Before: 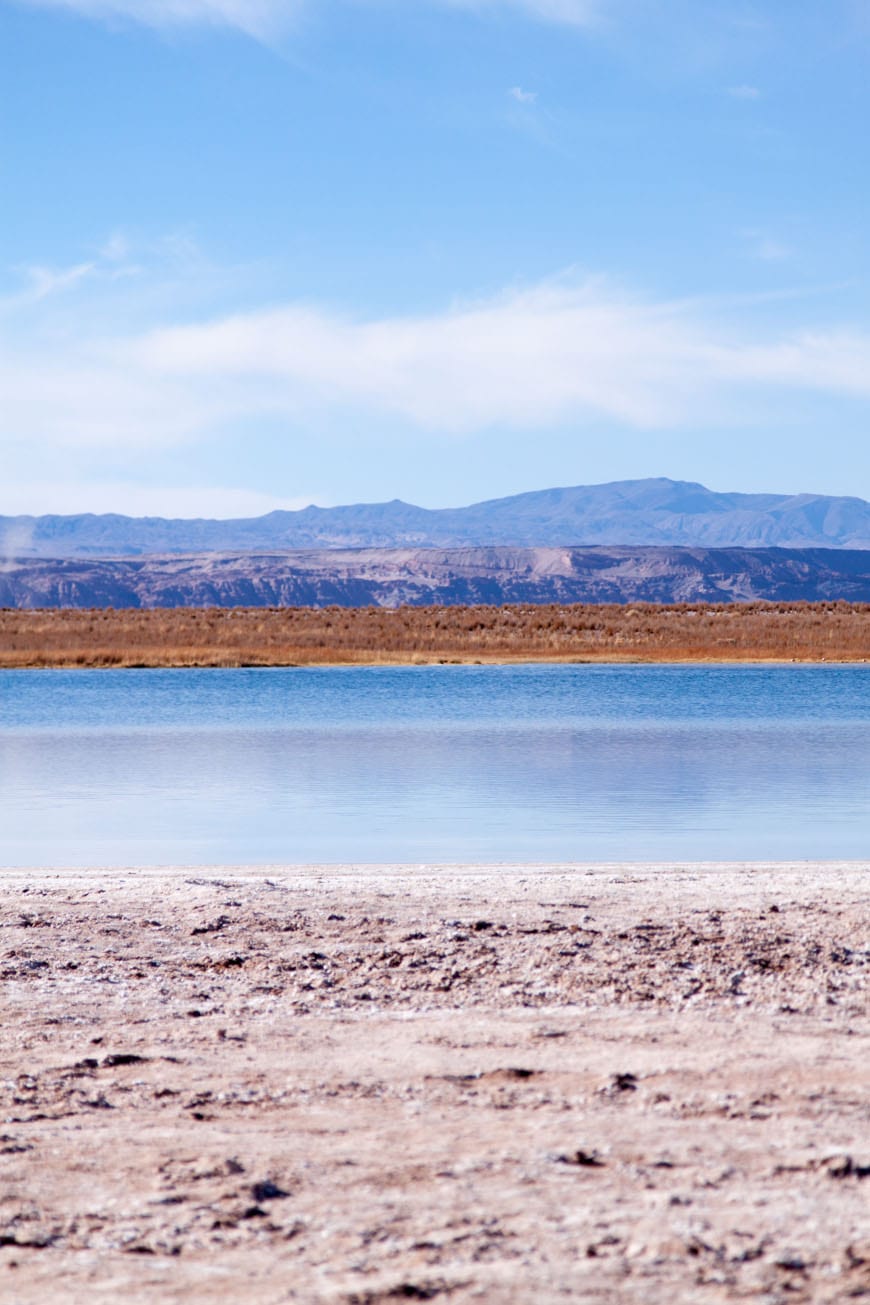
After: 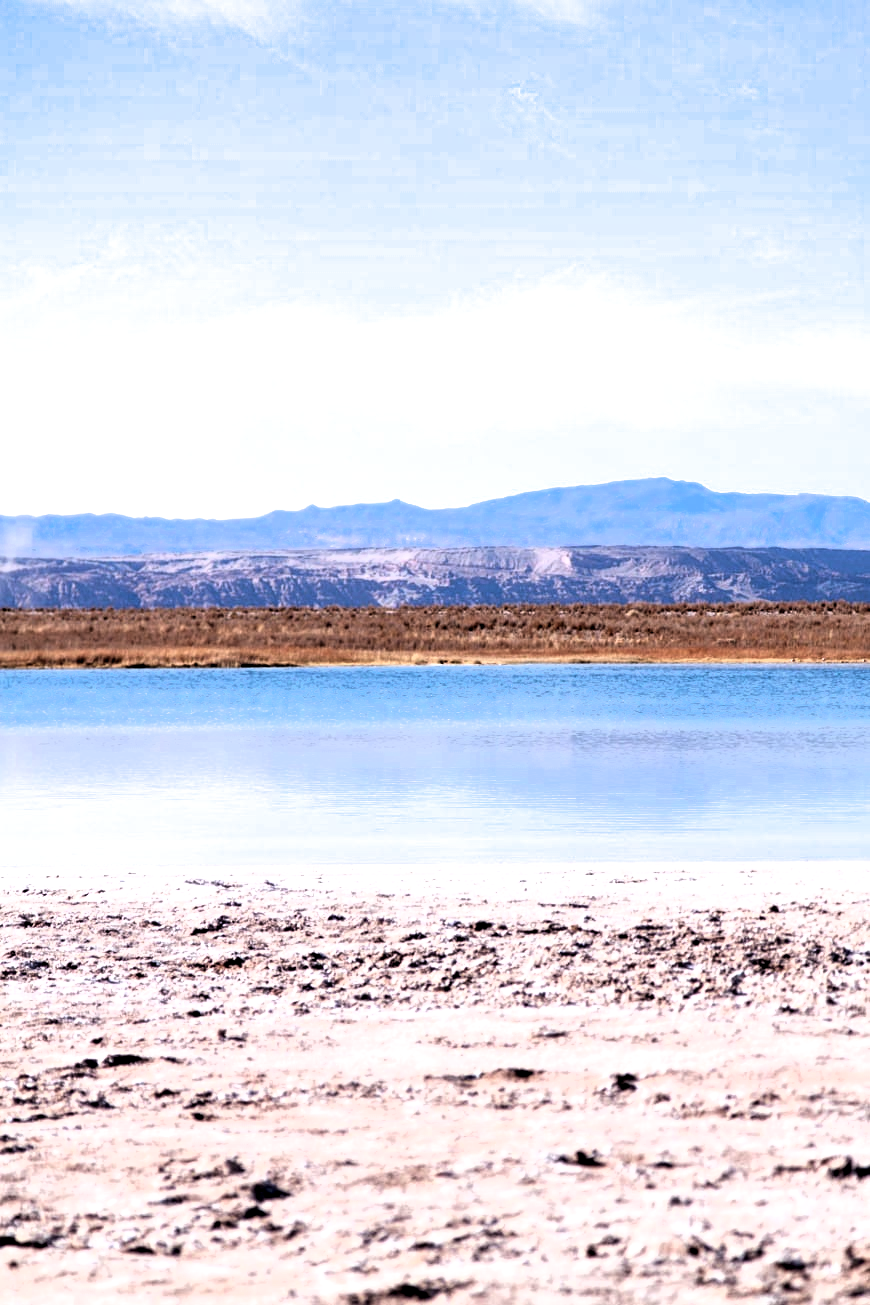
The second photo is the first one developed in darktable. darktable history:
local contrast: highlights 100%, shadows 100%, detail 120%, midtone range 0.2
tone equalizer: on, module defaults
filmic rgb: black relative exposure -8.2 EV, white relative exposure 2.2 EV, threshold 3 EV, hardness 7.11, latitude 85.74%, contrast 1.696, highlights saturation mix -4%, shadows ↔ highlights balance -2.69%, color science v5 (2021), contrast in shadows safe, contrast in highlights safe, enable highlight reconstruction true
